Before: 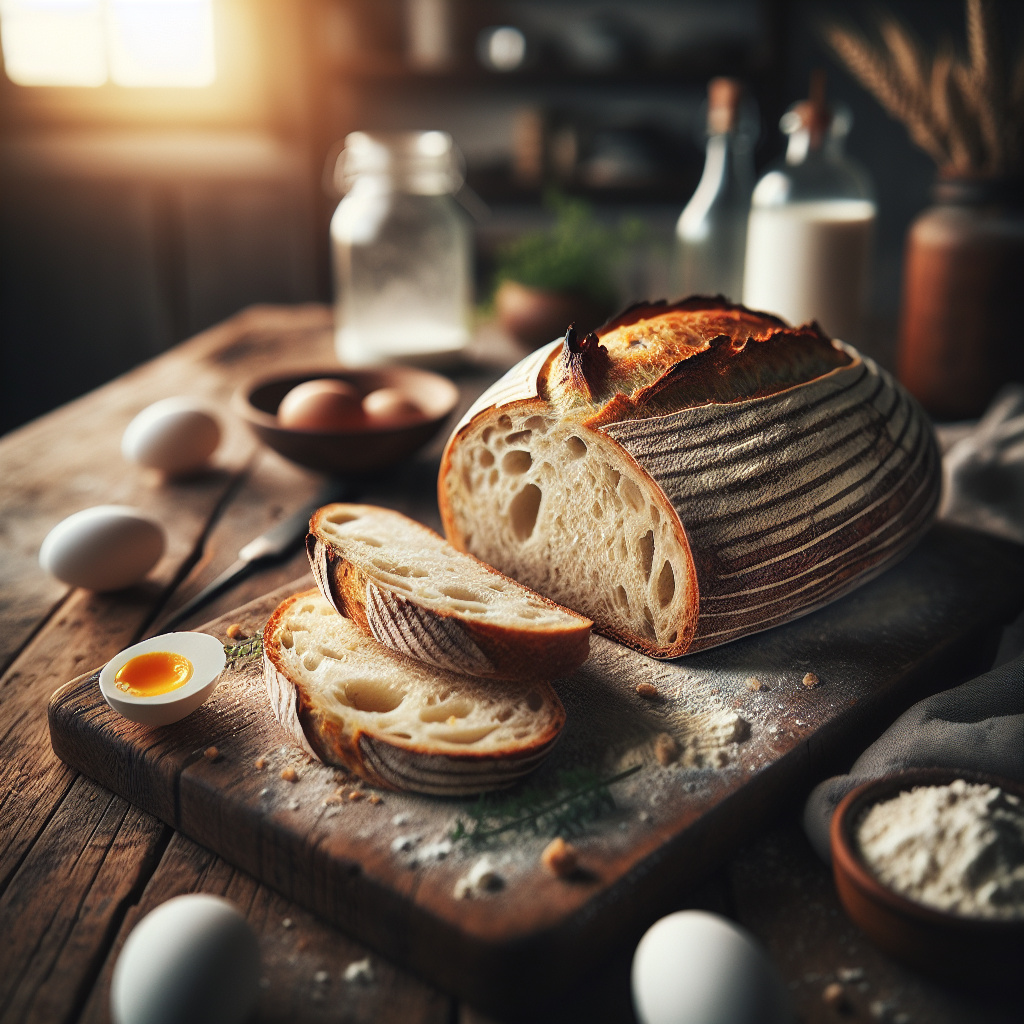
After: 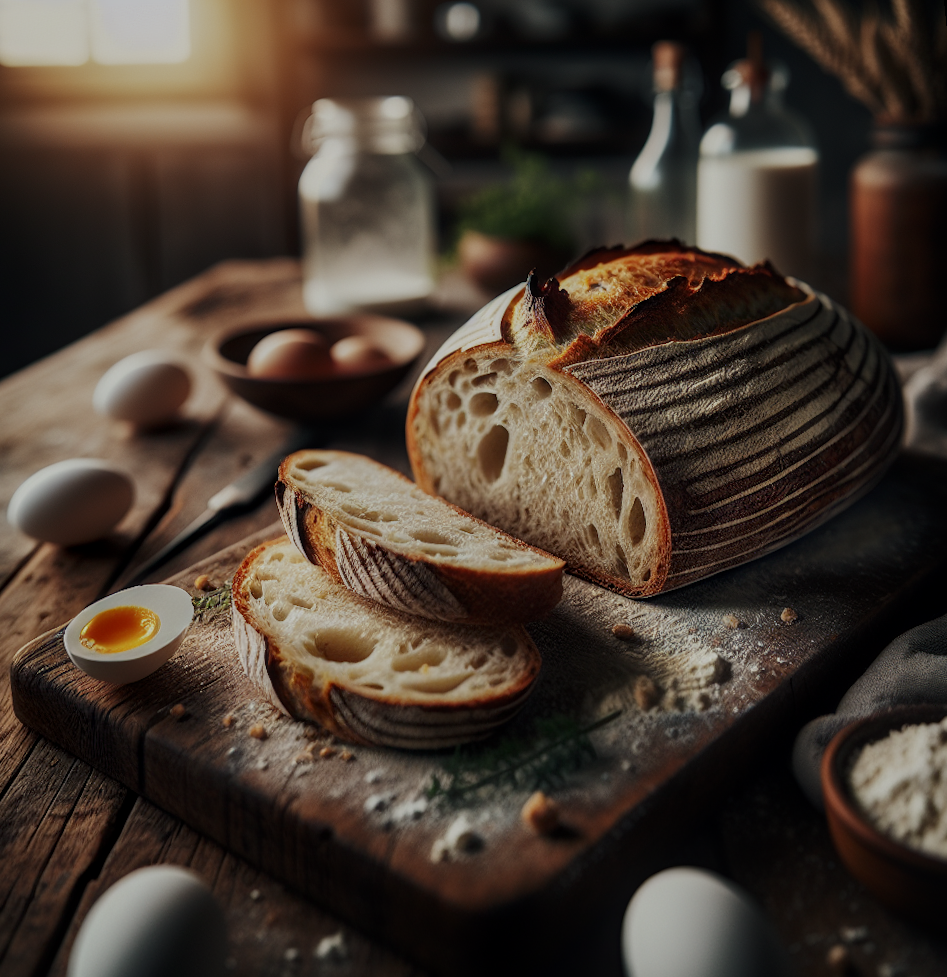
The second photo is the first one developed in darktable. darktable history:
local contrast: on, module defaults
shadows and highlights: shadows -30, highlights 30
exposure: exposure -1 EV, compensate highlight preservation false
rotate and perspective: rotation -1.68°, lens shift (vertical) -0.146, crop left 0.049, crop right 0.912, crop top 0.032, crop bottom 0.96
